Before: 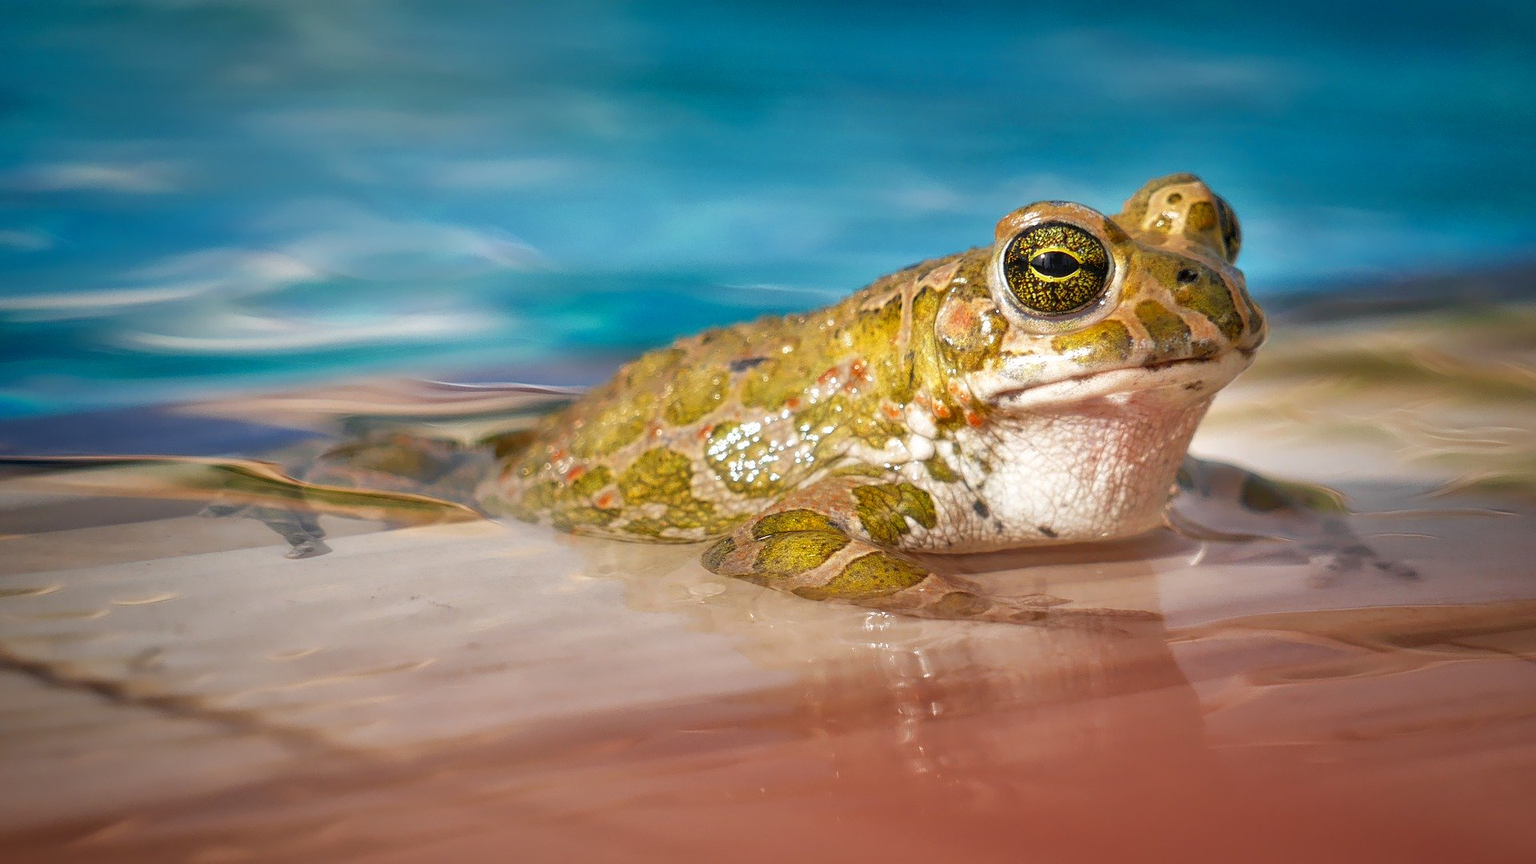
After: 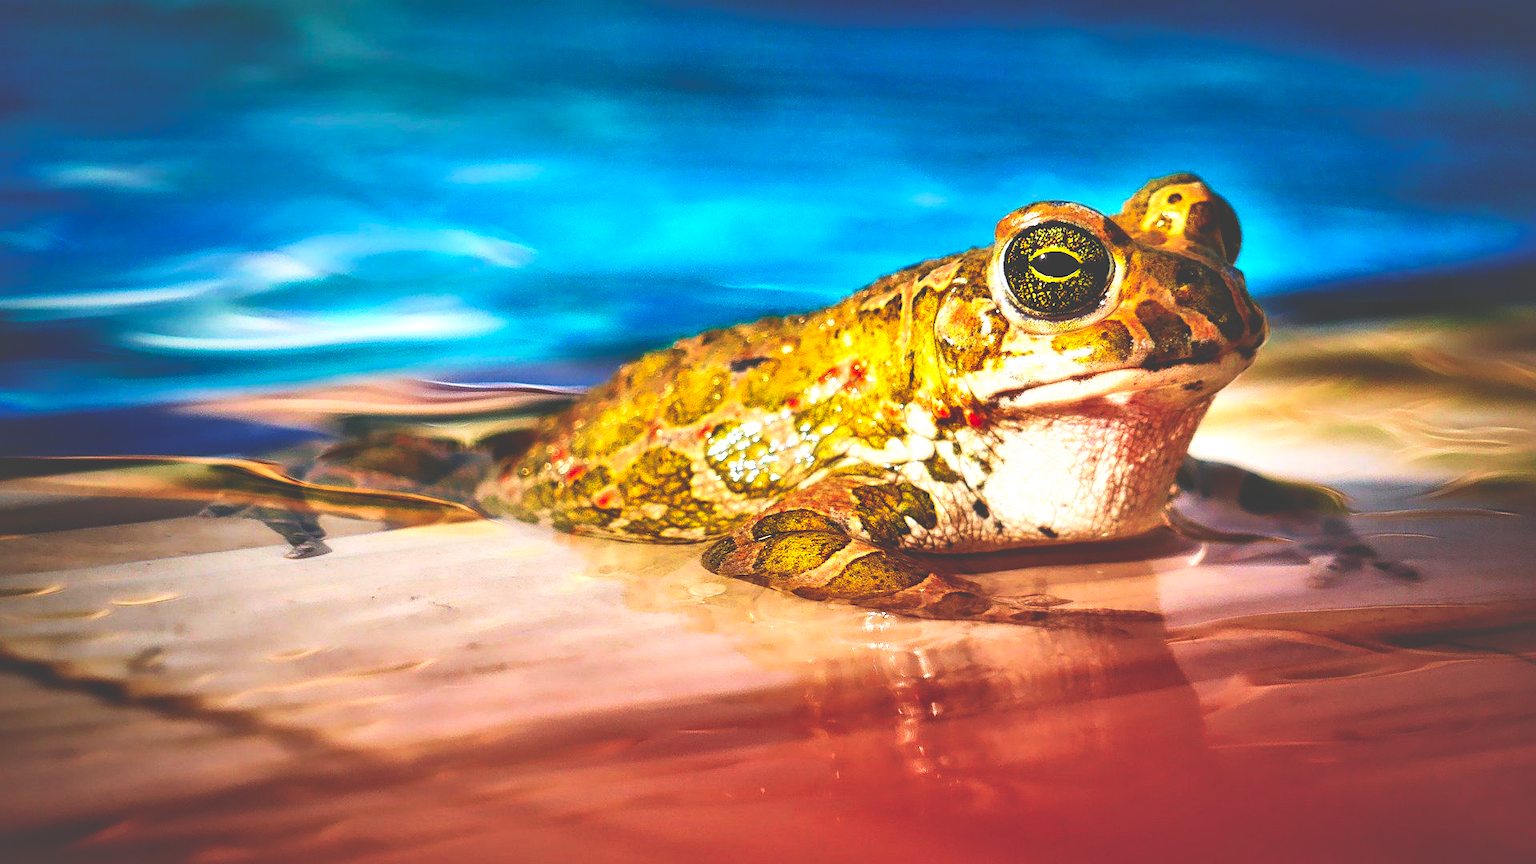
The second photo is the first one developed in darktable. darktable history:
base curve: curves: ch0 [(0, 0.036) (0.083, 0.04) (0.804, 1)], preserve colors none
exposure: black level correction 0.005, exposure 0.286 EV, compensate highlight preservation false
local contrast: mode bilateral grid, contrast 20, coarseness 50, detail 120%, midtone range 0.2
white balance: red 0.982, blue 1.018
contrast brightness saturation: contrast 0.2, brightness 0.16, saturation 0.22
shadows and highlights: shadows 37.27, highlights -28.18, soften with gaussian
velvia: on, module defaults
